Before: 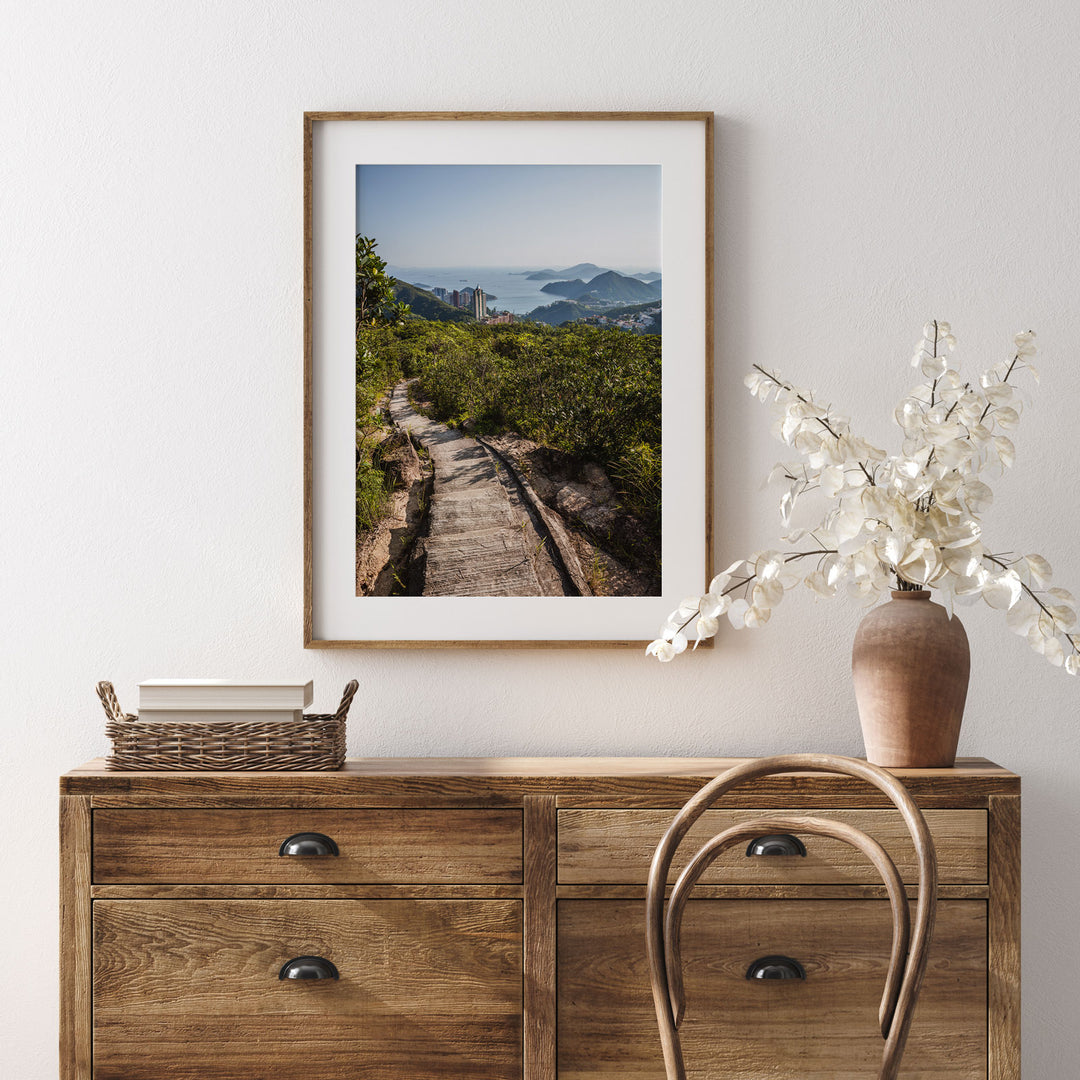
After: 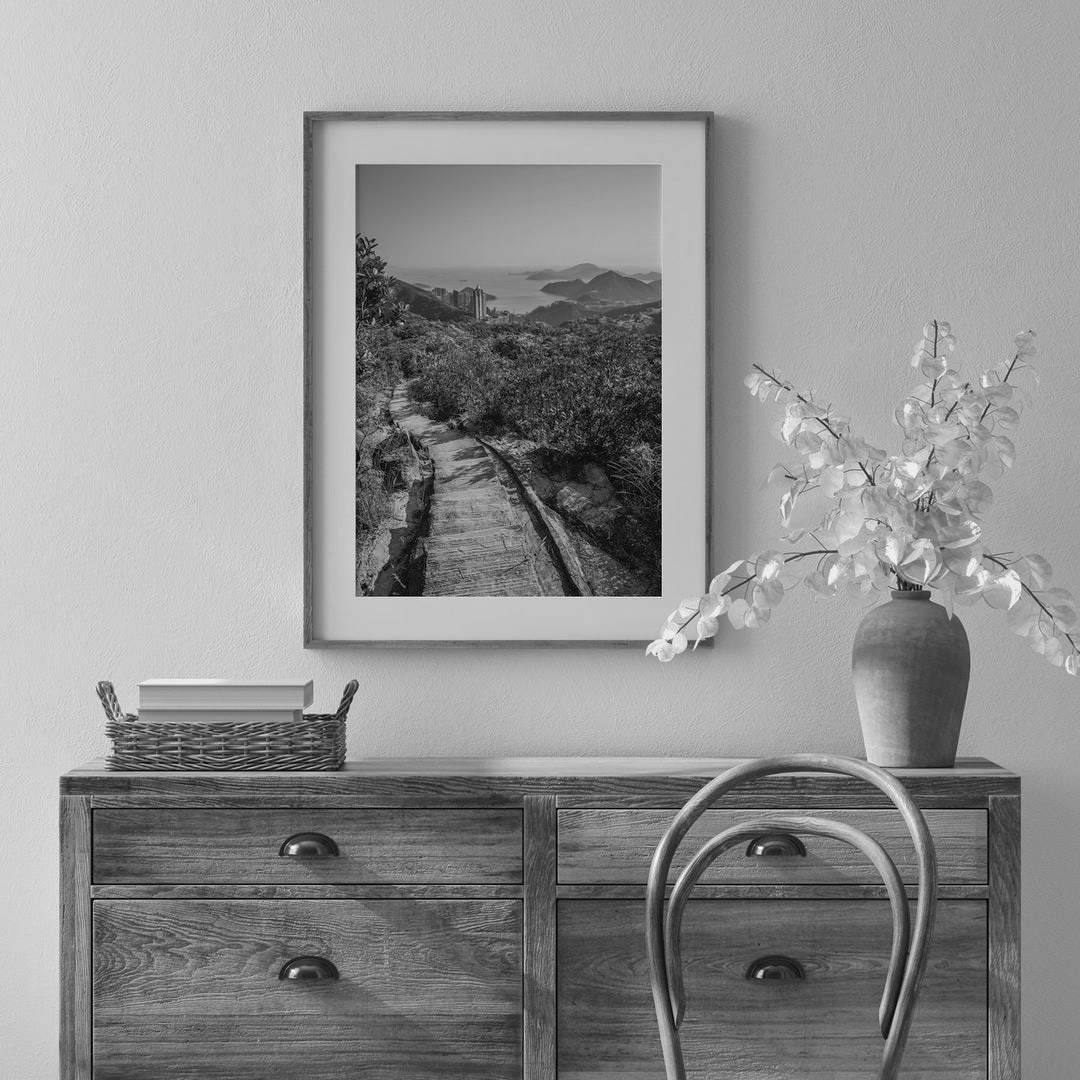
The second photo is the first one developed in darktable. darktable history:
monochrome: a 26.22, b 42.67, size 0.8
shadows and highlights: on, module defaults
